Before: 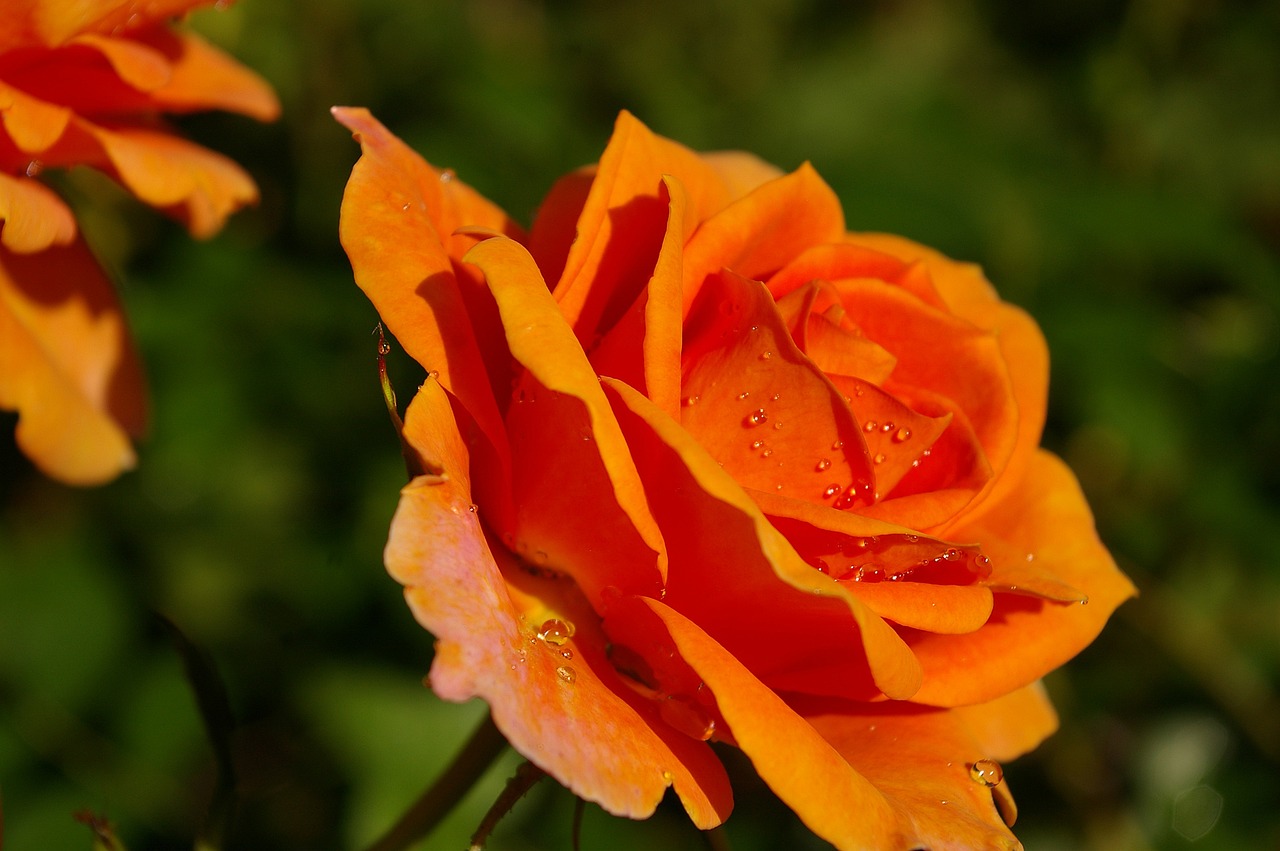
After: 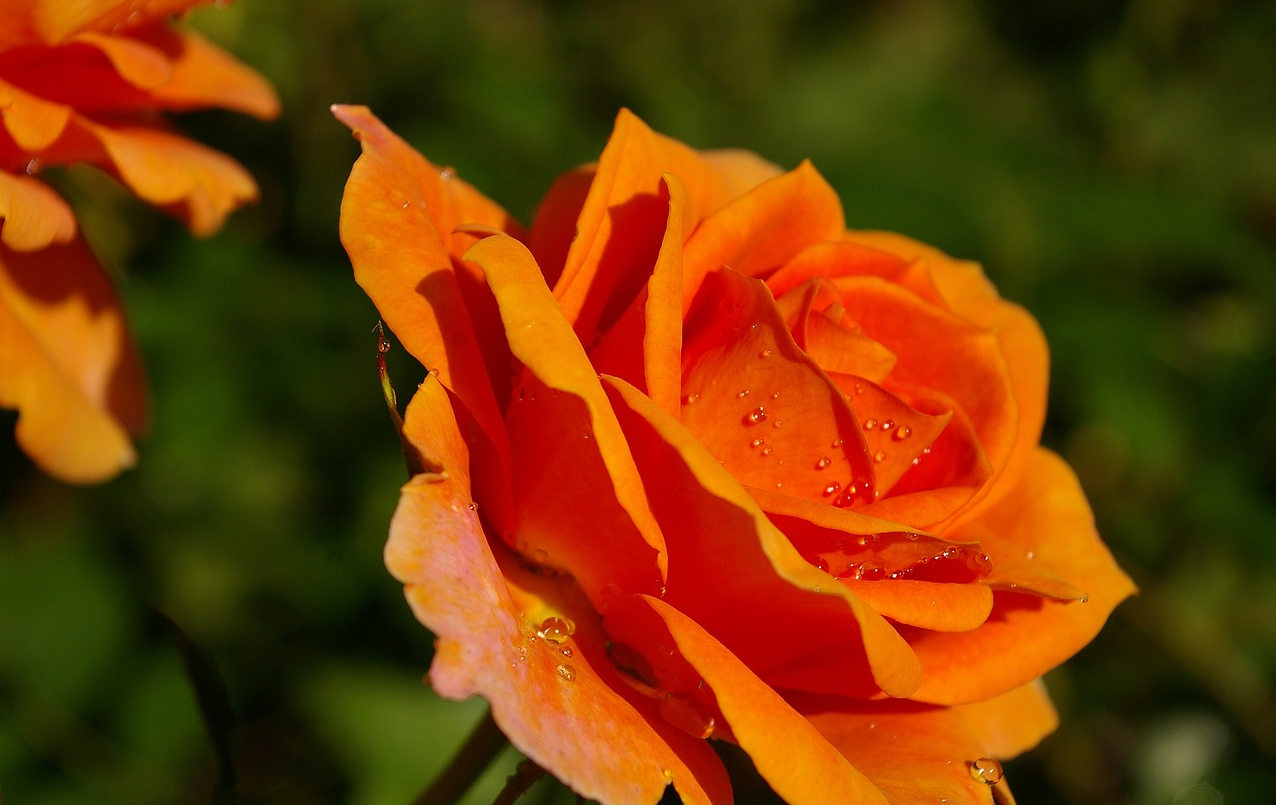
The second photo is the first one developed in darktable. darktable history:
crop: top 0.332%, right 0.259%, bottom 5.013%
